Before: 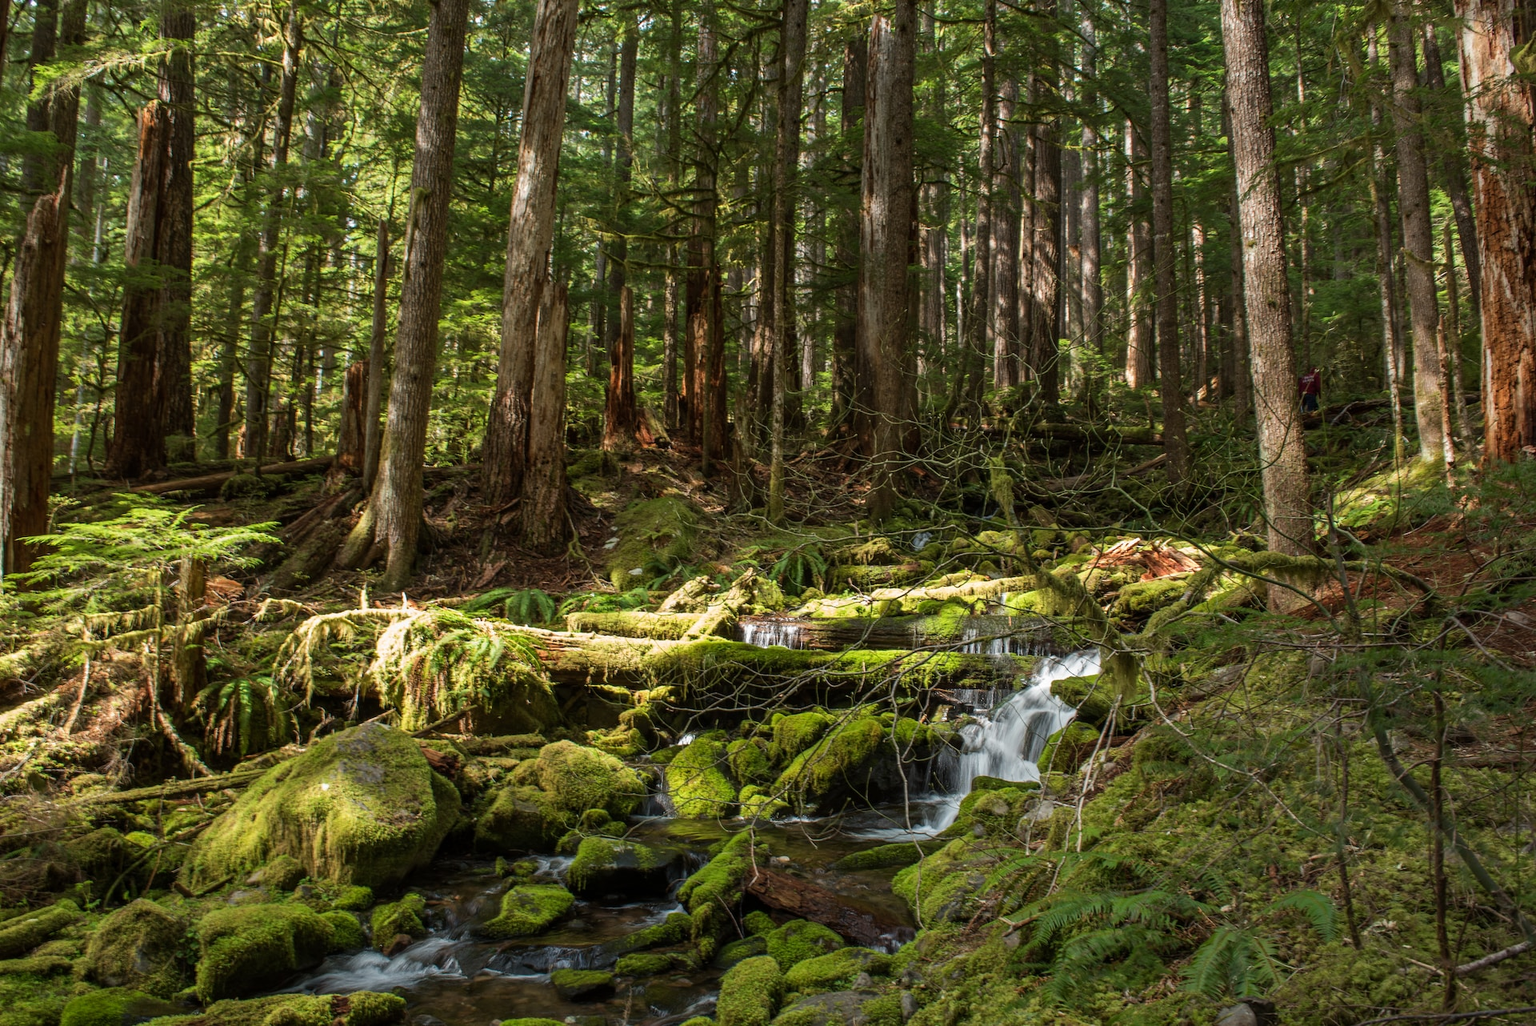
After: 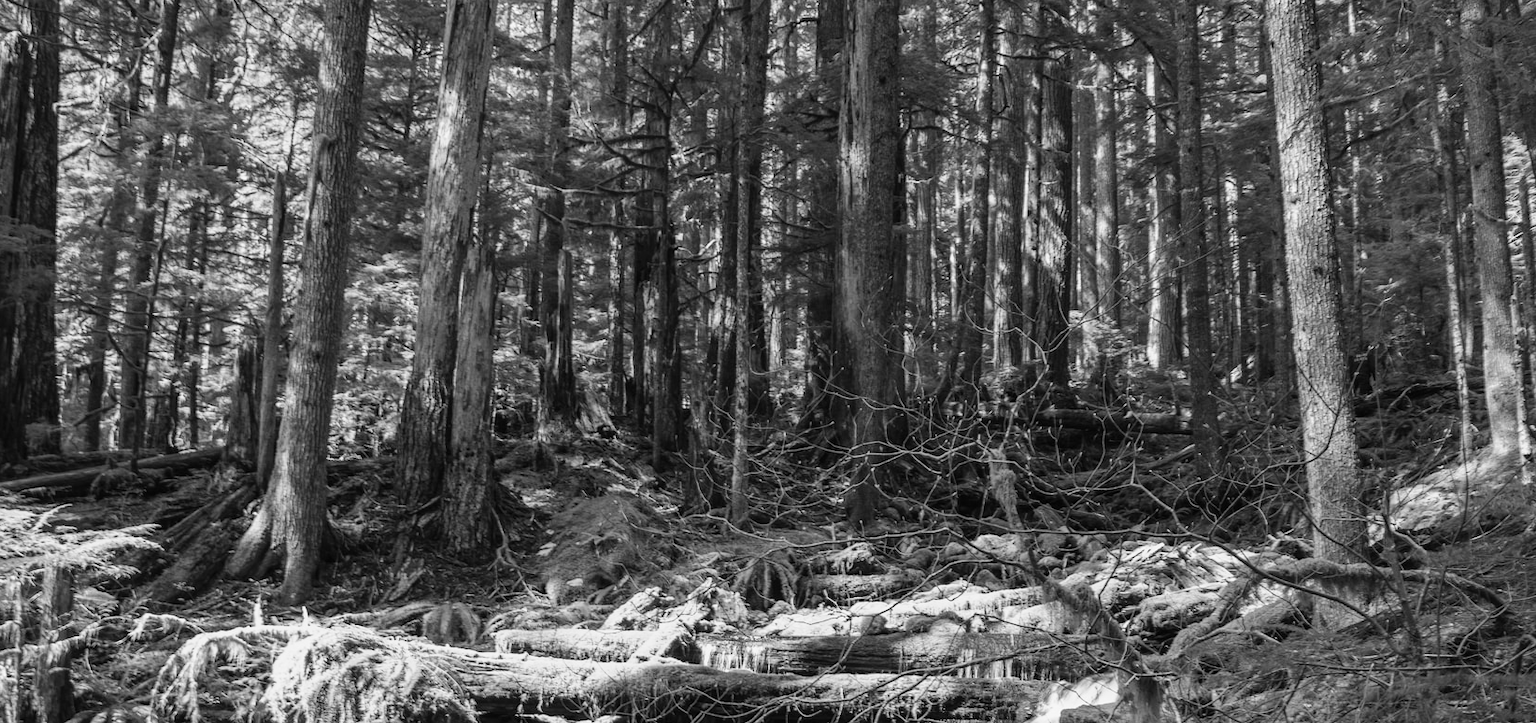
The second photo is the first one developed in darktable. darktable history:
white balance: red 0.924, blue 1.095
crop and rotate: left 9.345%, top 7.22%, right 4.982%, bottom 32.331%
monochrome: on, module defaults
tone curve: curves: ch0 [(0, 0.012) (0.093, 0.11) (0.345, 0.425) (0.457, 0.562) (0.628, 0.738) (0.839, 0.909) (0.998, 0.978)]; ch1 [(0, 0) (0.437, 0.408) (0.472, 0.47) (0.502, 0.497) (0.527, 0.523) (0.568, 0.577) (0.62, 0.66) (0.669, 0.748) (0.859, 0.899) (1, 1)]; ch2 [(0, 0) (0.33, 0.301) (0.421, 0.443) (0.473, 0.498) (0.509, 0.502) (0.535, 0.545) (0.549, 0.576) (0.644, 0.703) (1, 1)], color space Lab, independent channels, preserve colors none
